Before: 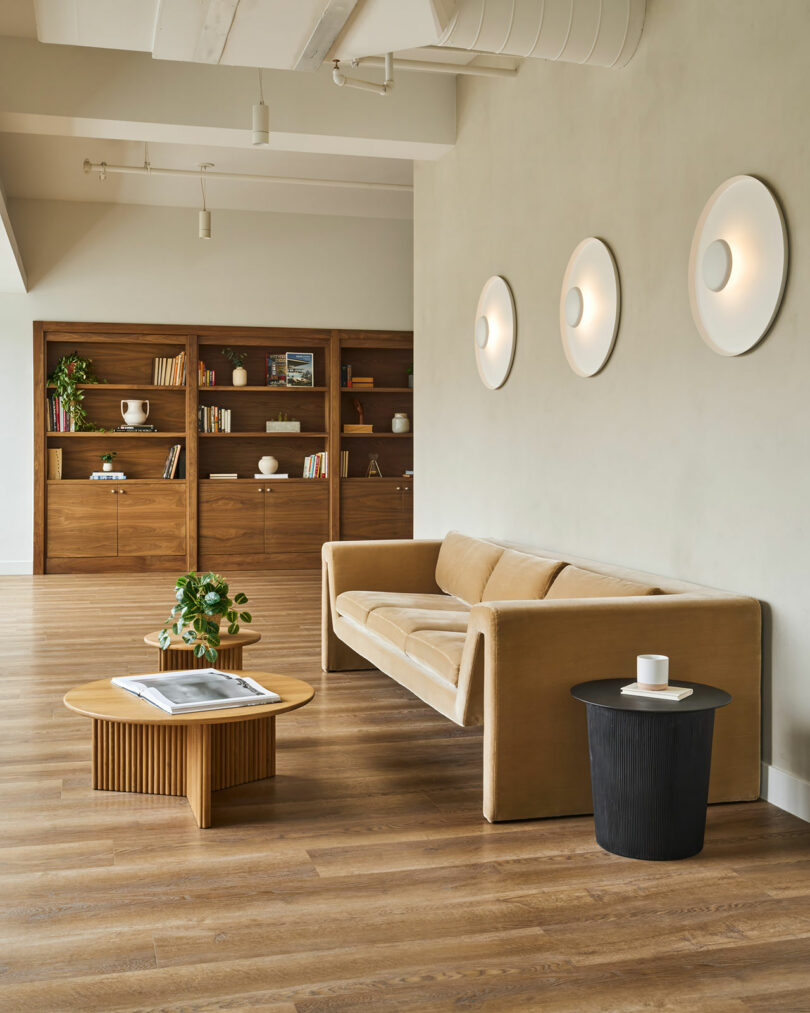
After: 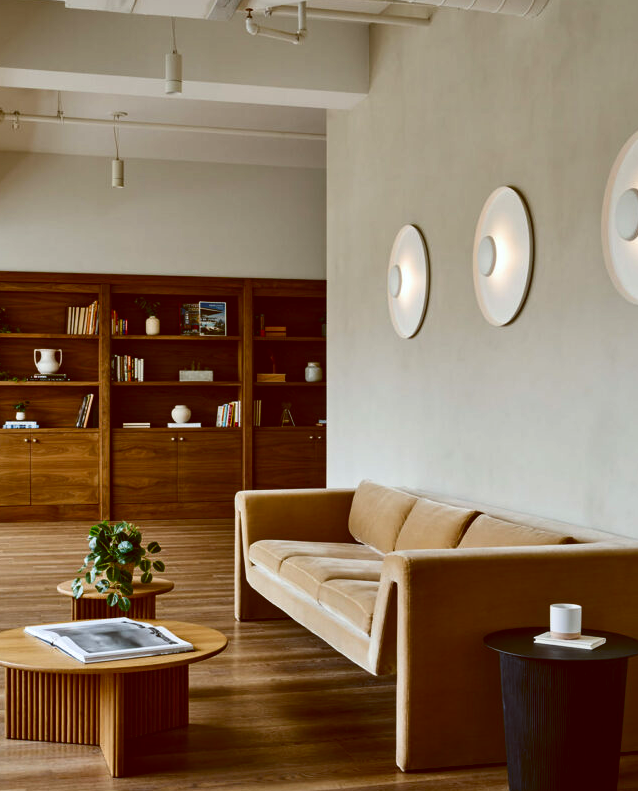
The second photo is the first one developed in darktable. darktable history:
crop and rotate: left 10.77%, top 5.1%, right 10.41%, bottom 16.76%
color balance: lift [1, 1.015, 1.004, 0.985], gamma [1, 0.958, 0.971, 1.042], gain [1, 0.956, 0.977, 1.044]
contrast brightness saturation: contrast 0.13, brightness -0.24, saturation 0.14
